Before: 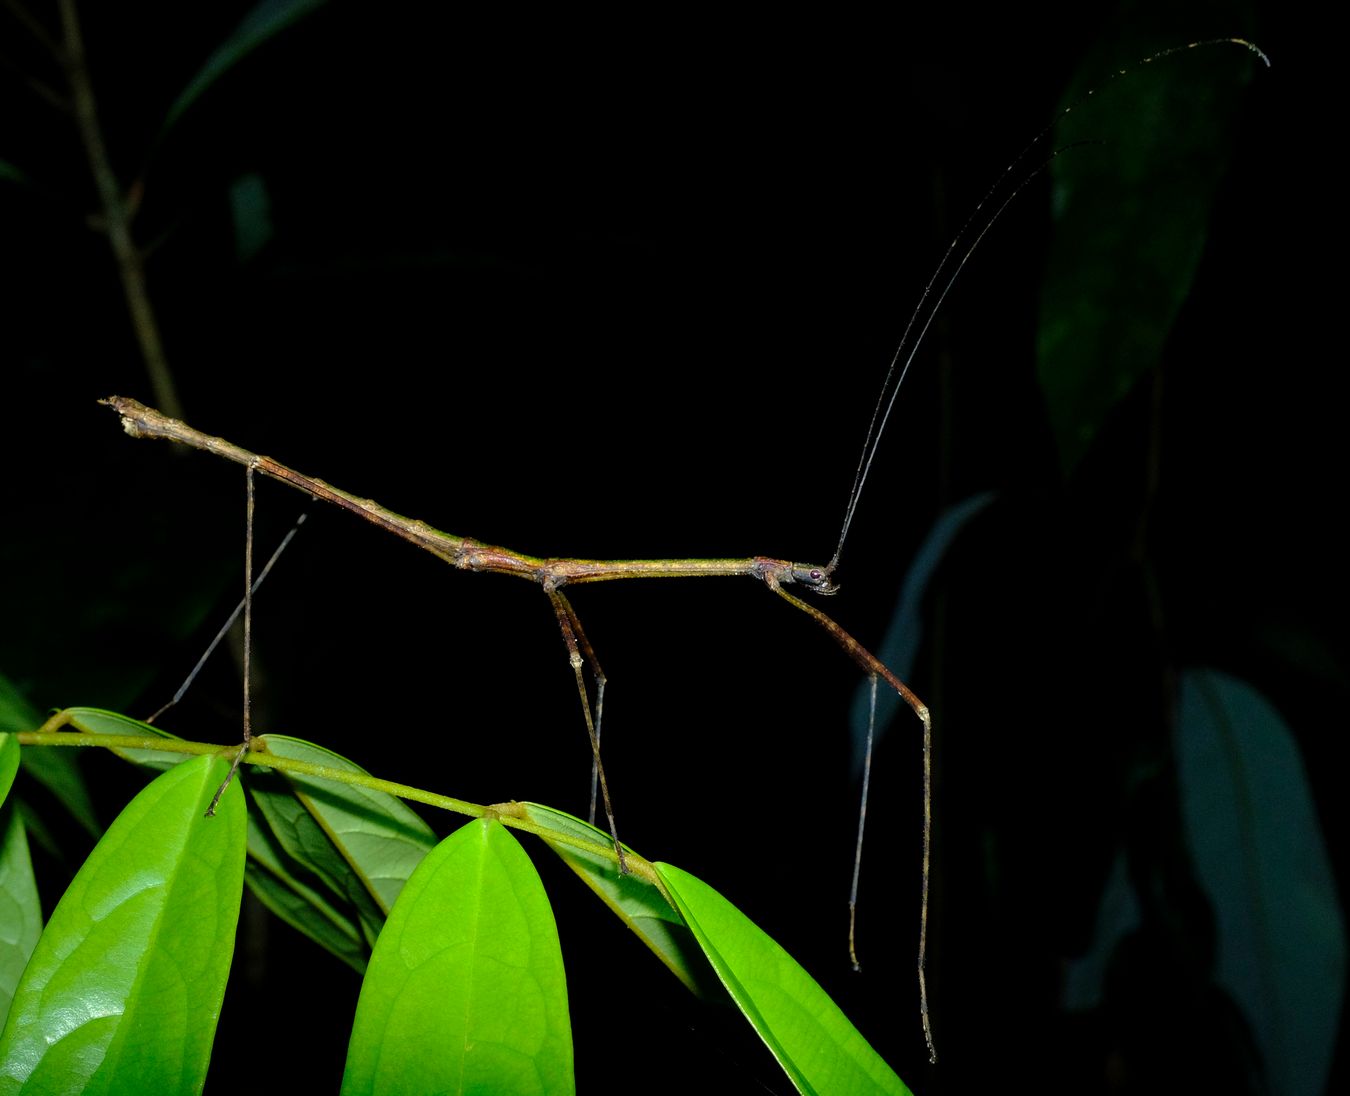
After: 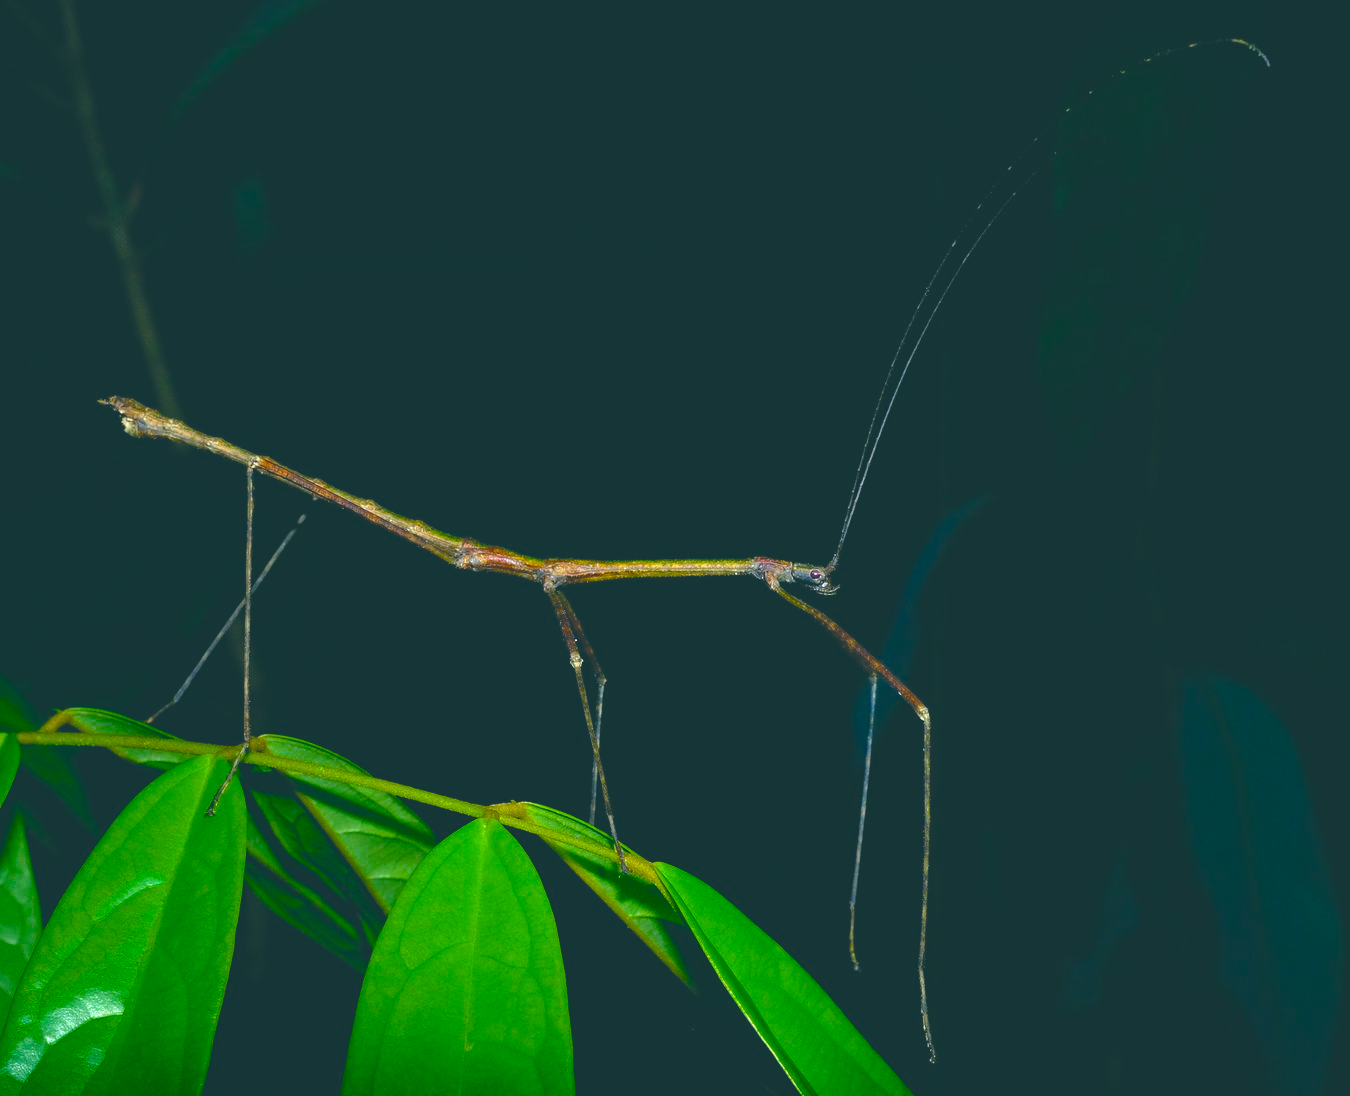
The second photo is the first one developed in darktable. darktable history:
exposure: black level correction -0.041, exposure 0.064 EV, compensate highlight preservation false
color balance rgb: shadows lift › hue 87.76°, power › luminance -7.691%, power › chroma 1.112%, power › hue 216.47°, global offset › luminance -0.338%, global offset › chroma 0.11%, global offset › hue 164.83°, perceptual saturation grading › global saturation 37.271%, perceptual brilliance grading › global brilliance 11.256%, global vibrance 16.451%, saturation formula JzAzBz (2021)
